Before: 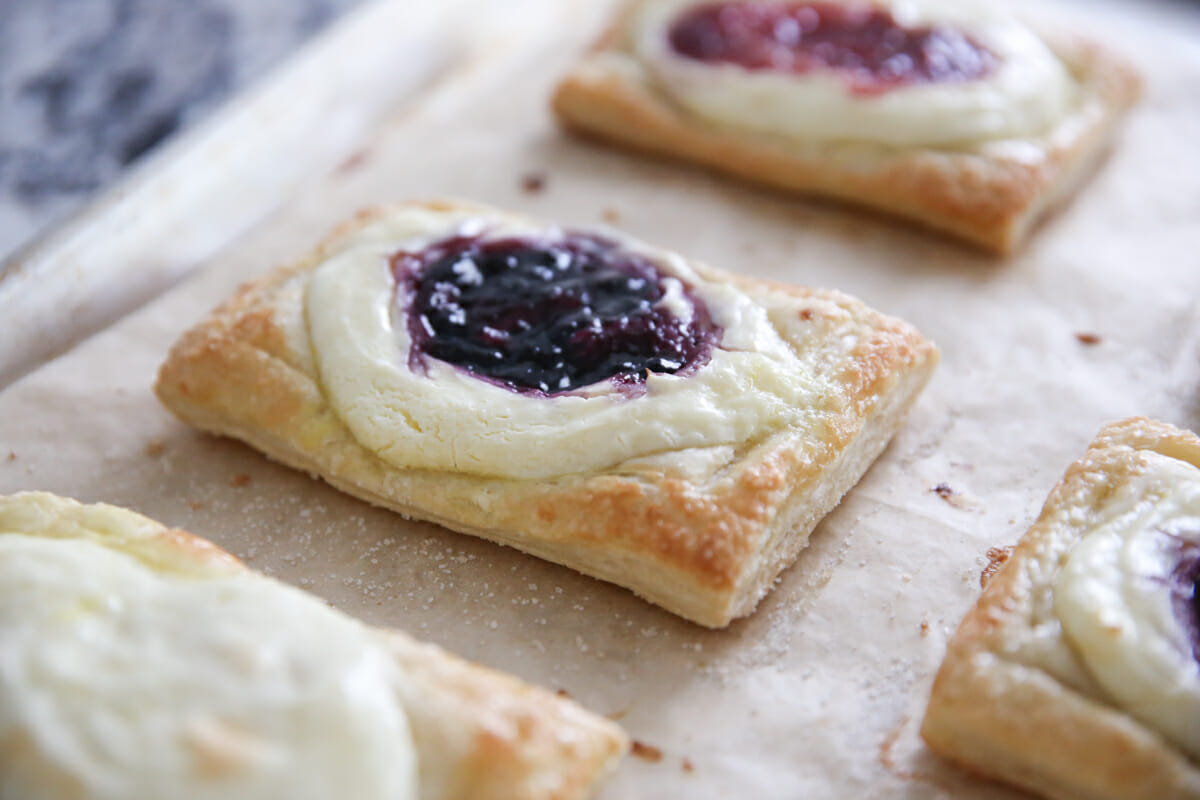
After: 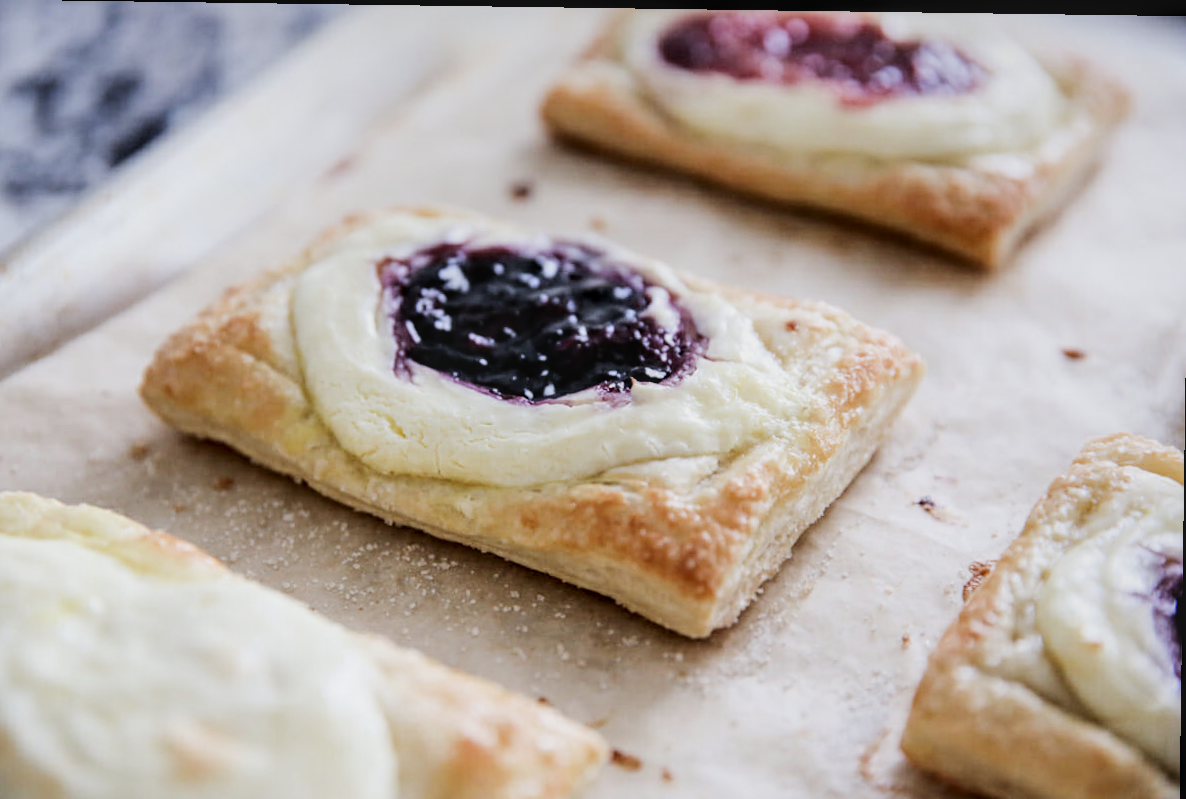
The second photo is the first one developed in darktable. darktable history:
rotate and perspective: rotation 0.8°, automatic cropping off
crop: left 1.743%, right 0.268%, bottom 2.011%
tone equalizer: -8 EV -0.75 EV, -7 EV -0.7 EV, -6 EV -0.6 EV, -5 EV -0.4 EV, -3 EV 0.4 EV, -2 EV 0.6 EV, -1 EV 0.7 EV, +0 EV 0.75 EV, edges refinement/feathering 500, mask exposure compensation -1.57 EV, preserve details no
local contrast: on, module defaults
filmic rgb: black relative exposure -7.65 EV, white relative exposure 4.56 EV, hardness 3.61
